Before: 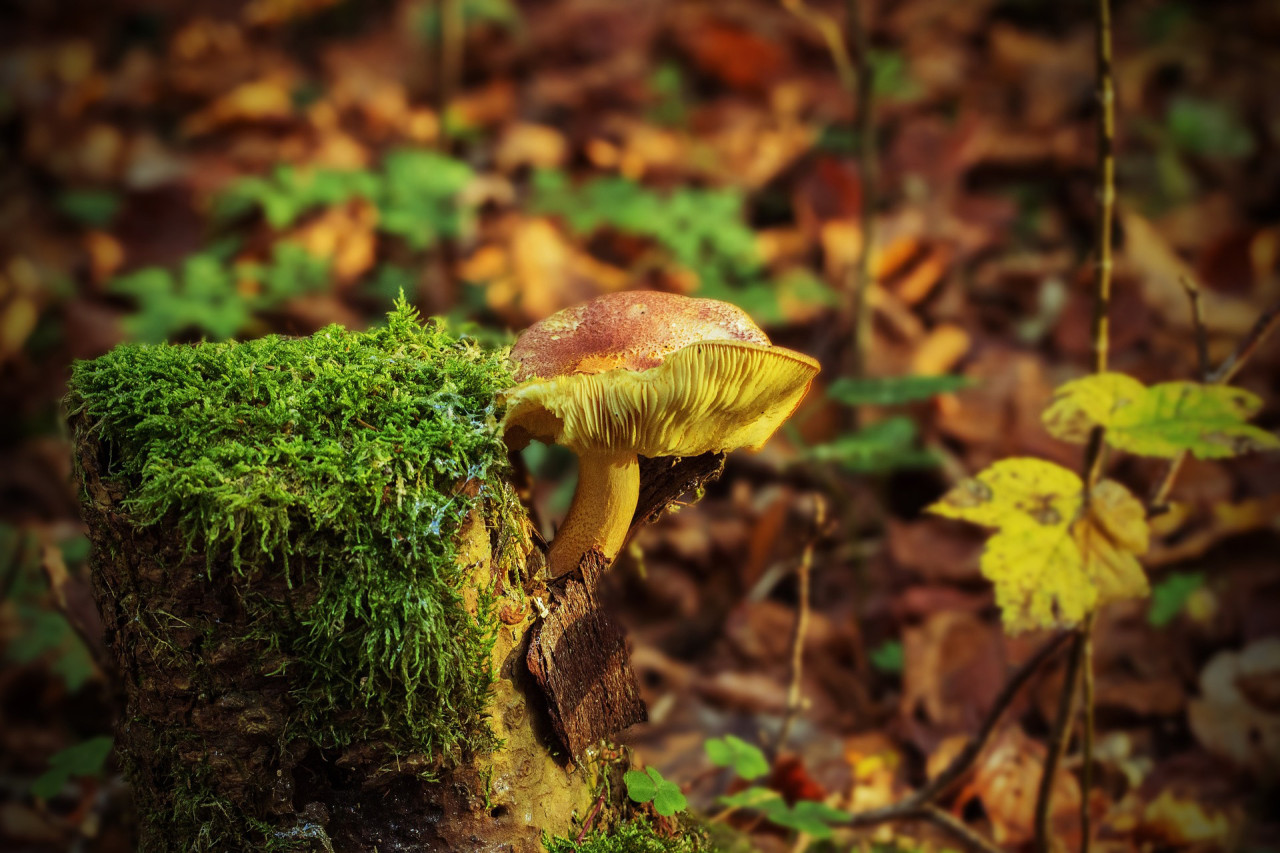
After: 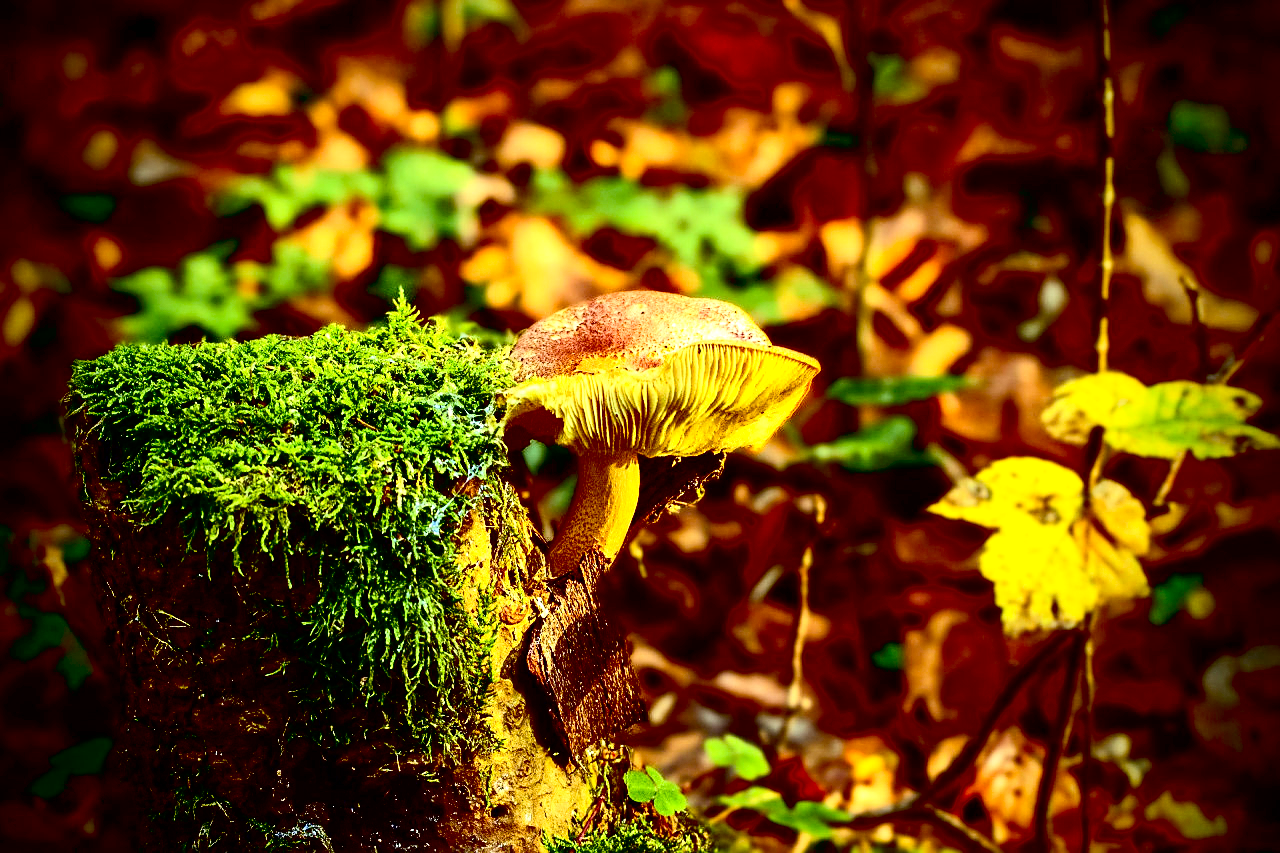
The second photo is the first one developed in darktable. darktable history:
exposure: black level correction 0.034, exposure 0.908 EV, compensate highlight preservation false
contrast brightness saturation: contrast 0.285
sharpen: on, module defaults
